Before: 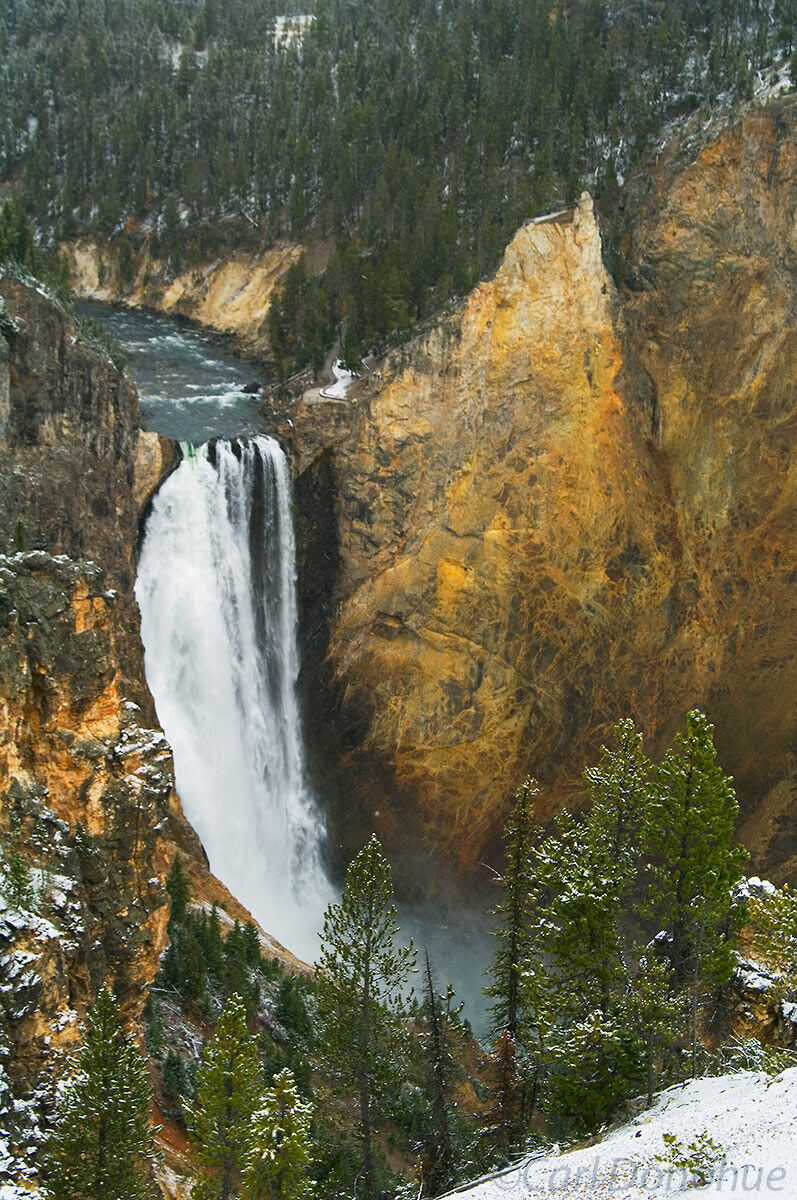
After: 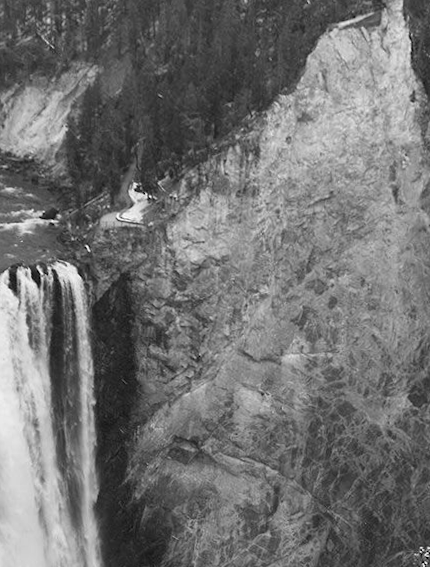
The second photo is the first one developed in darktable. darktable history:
shadows and highlights: low approximation 0.01, soften with gaussian
monochrome: a 16.06, b 15.48, size 1
crop: left 20.932%, top 15.471%, right 21.848%, bottom 34.081%
rotate and perspective: rotation 0.062°, lens shift (vertical) 0.115, lens shift (horizontal) -0.133, crop left 0.047, crop right 0.94, crop top 0.061, crop bottom 0.94
